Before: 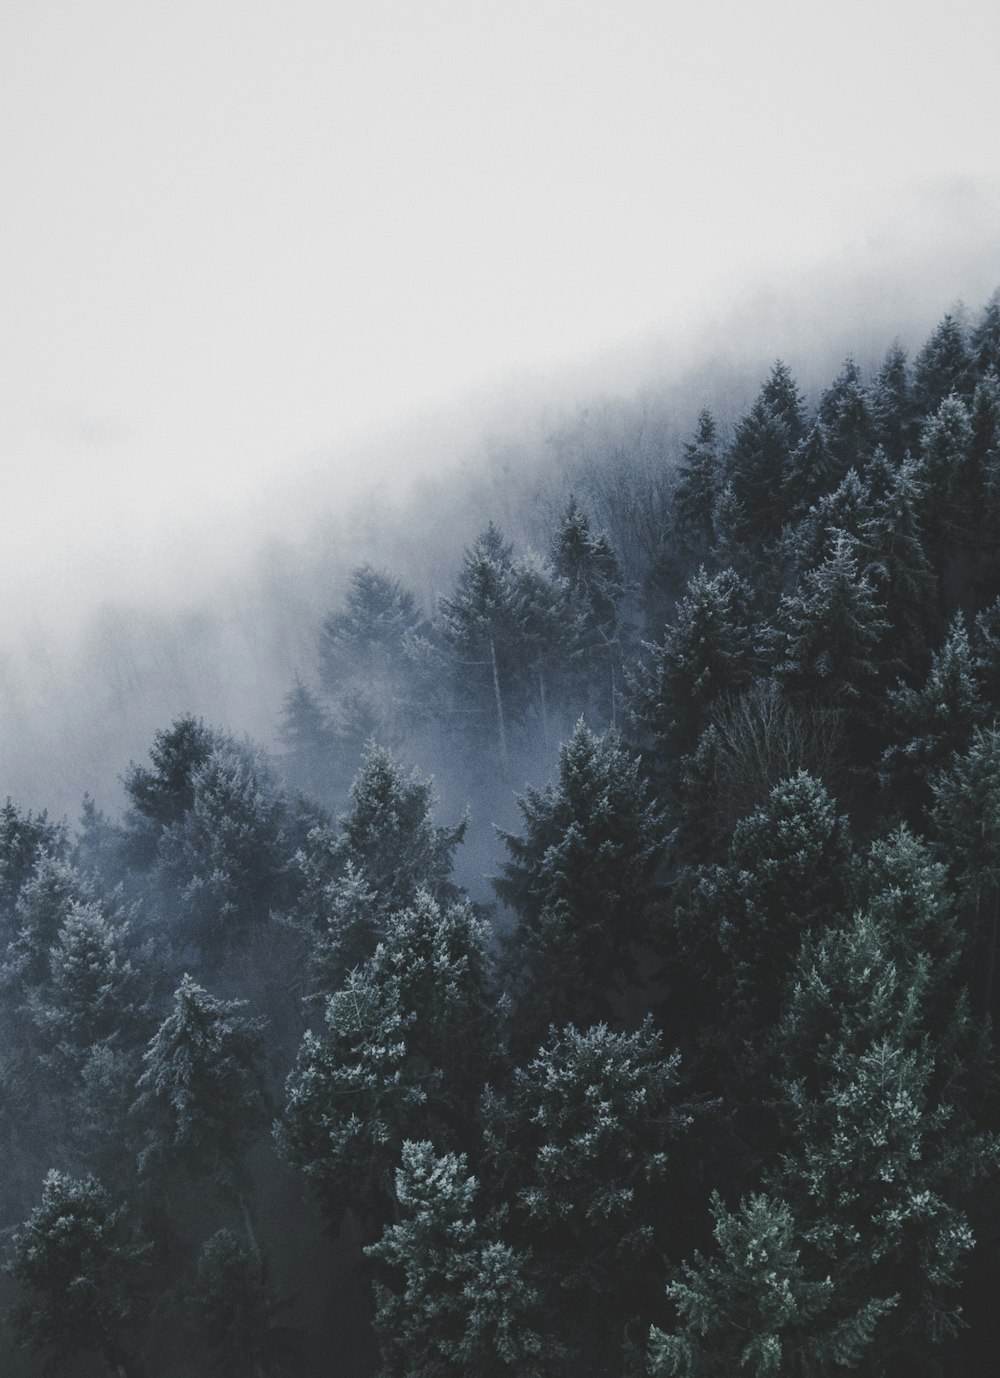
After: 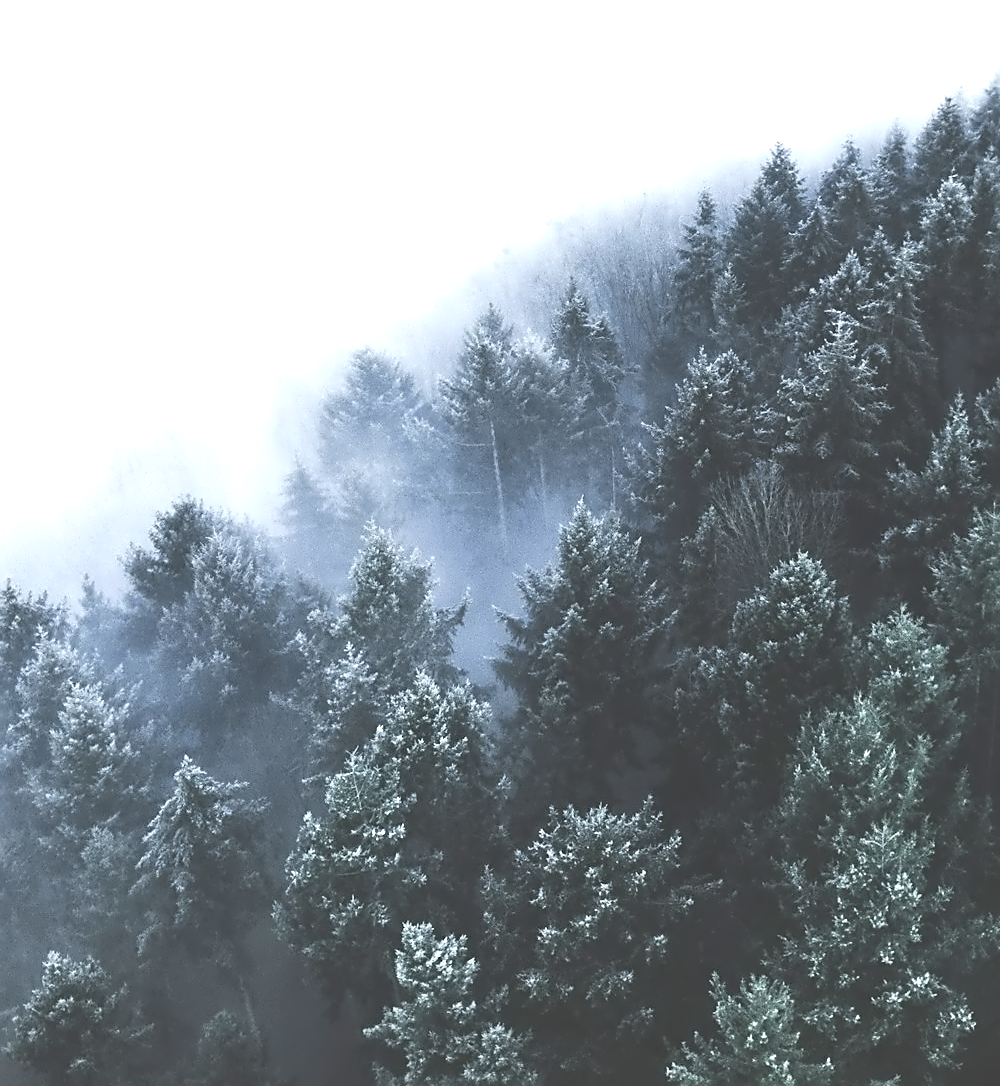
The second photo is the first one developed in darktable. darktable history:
contrast equalizer: octaves 7, y [[0.5 ×6], [0.5 ×6], [0.5 ×6], [0, 0.033, 0.067, 0.1, 0.133, 0.167], [0, 0.05, 0.1, 0.15, 0.2, 0.25]]
sharpen: on, module defaults
exposure: black level correction 0, exposure 1.453 EV, compensate highlight preservation false
crop and rotate: top 15.828%, bottom 5.315%
